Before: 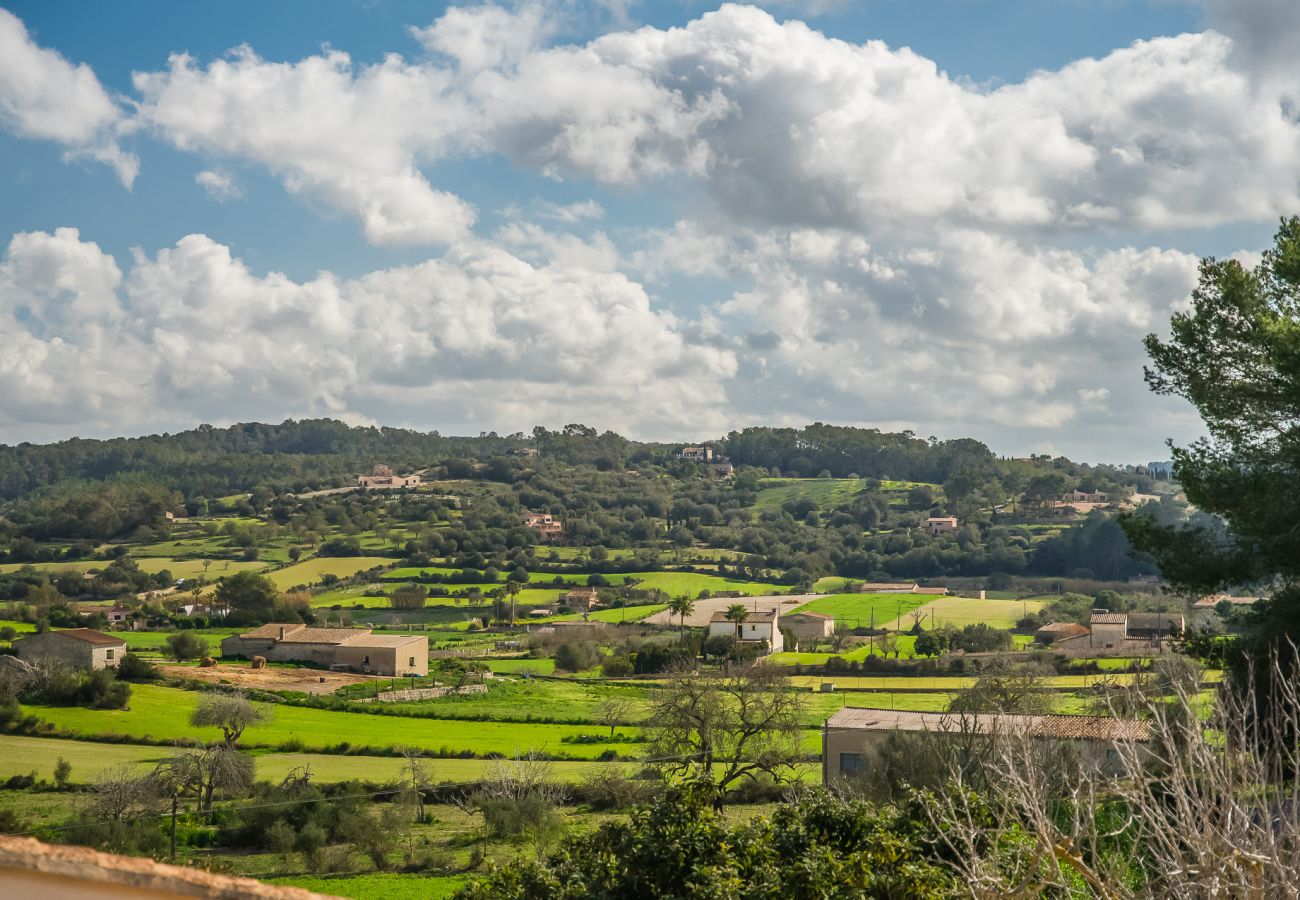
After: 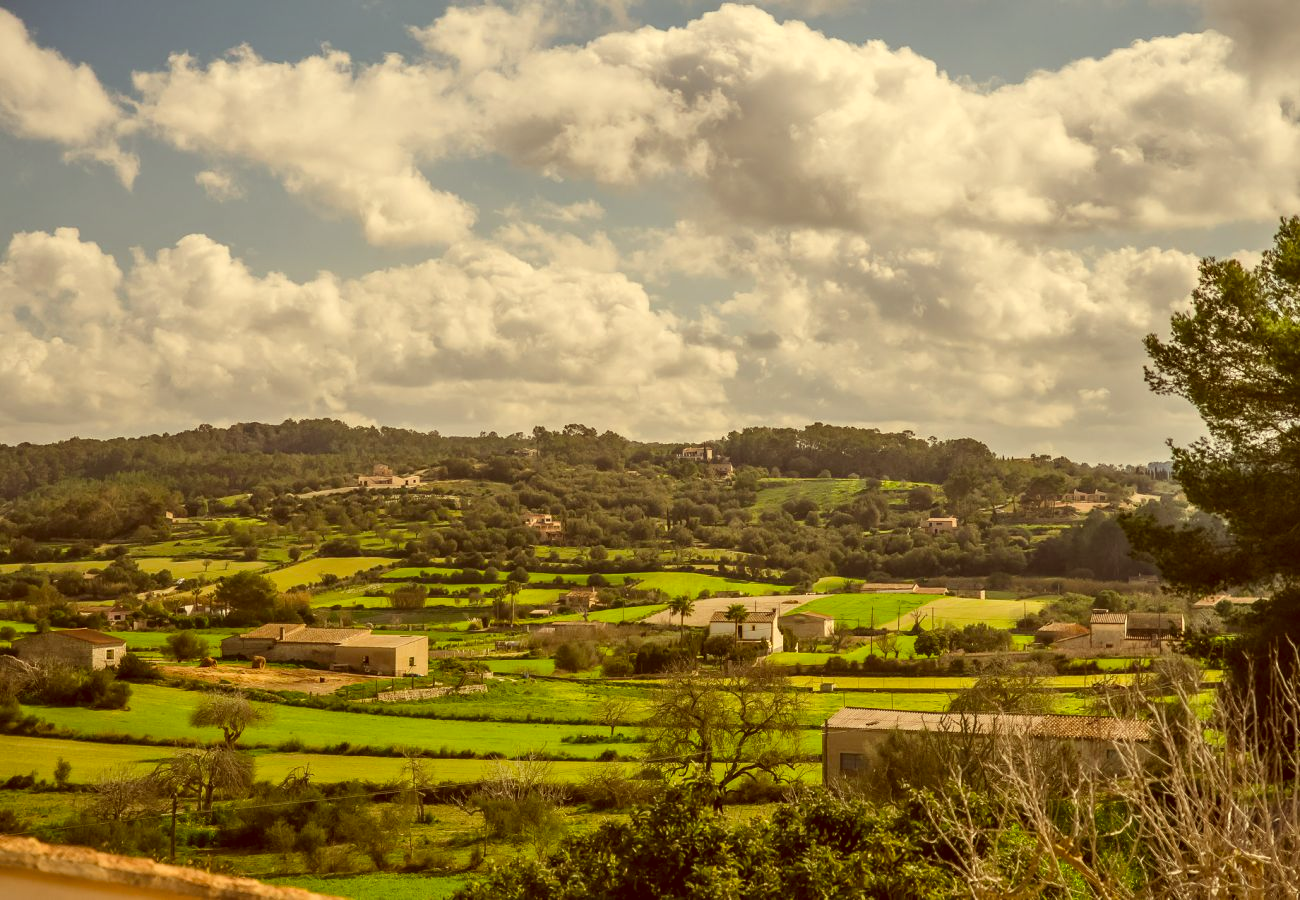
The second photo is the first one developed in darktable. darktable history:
color correction: highlights a* 1.24, highlights b* 24.62, shadows a* 15.78, shadows b* 24.43
contrast equalizer: y [[0.5, 0.5, 0.472, 0.5, 0.5, 0.5], [0.5 ×6], [0.5 ×6], [0 ×6], [0 ×6]], mix -0.99
